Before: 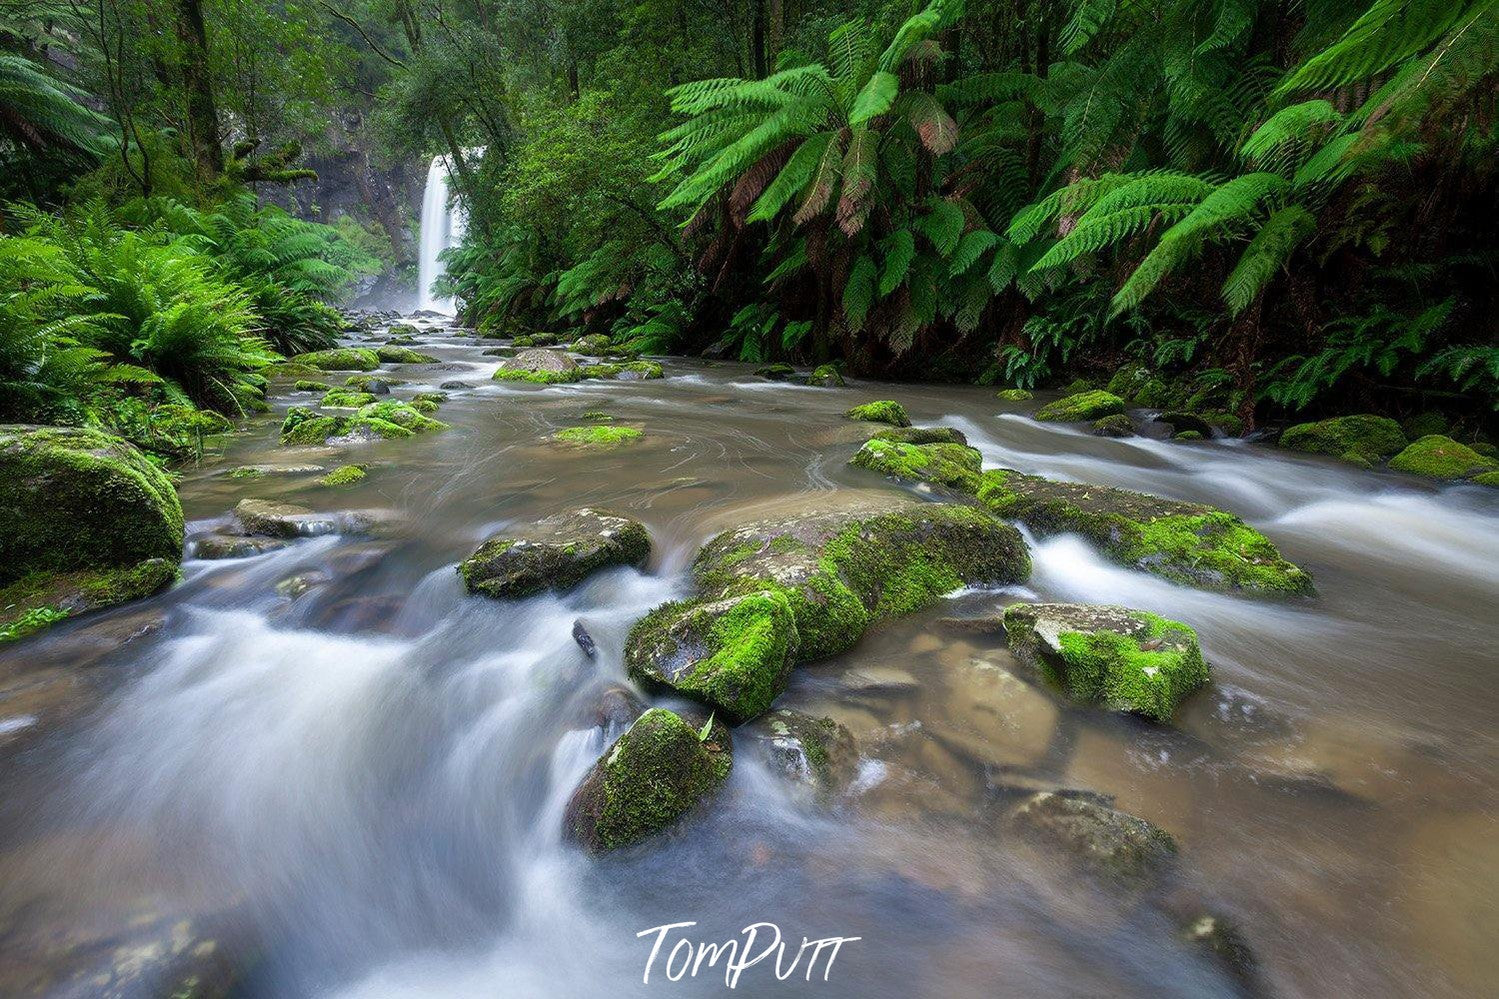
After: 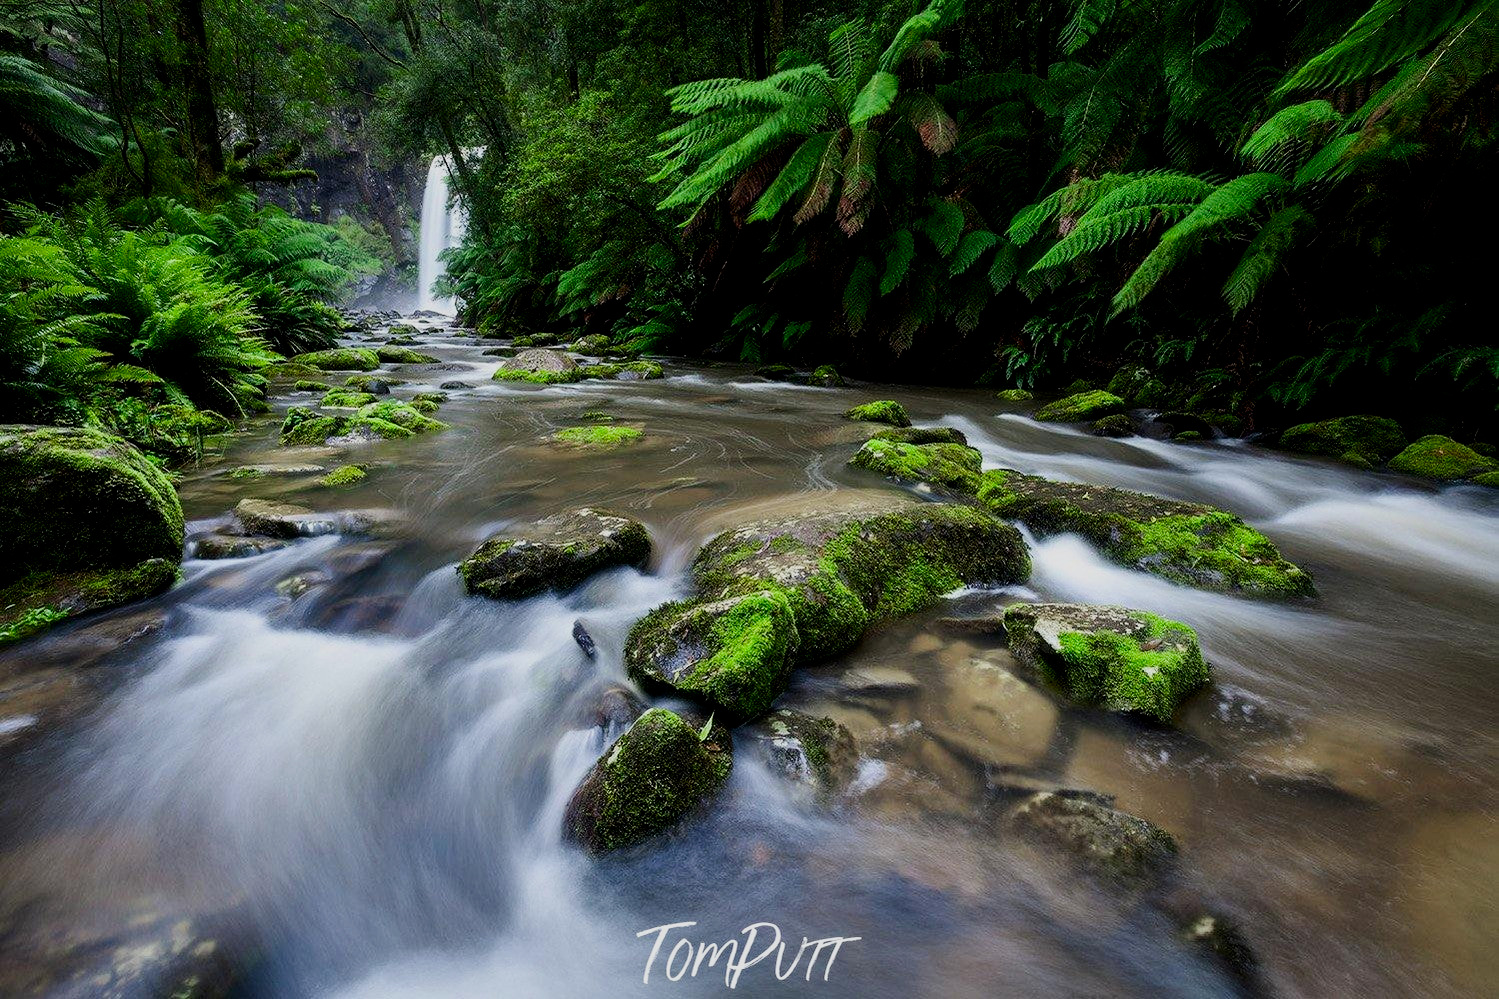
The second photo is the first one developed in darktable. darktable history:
contrast brightness saturation: contrast 0.2, brightness -0.109, saturation 0.102
filmic rgb: black relative exposure -4.81 EV, white relative exposure 4.03 EV, threshold 5.94 EV, hardness 2.81, enable highlight reconstruction true
